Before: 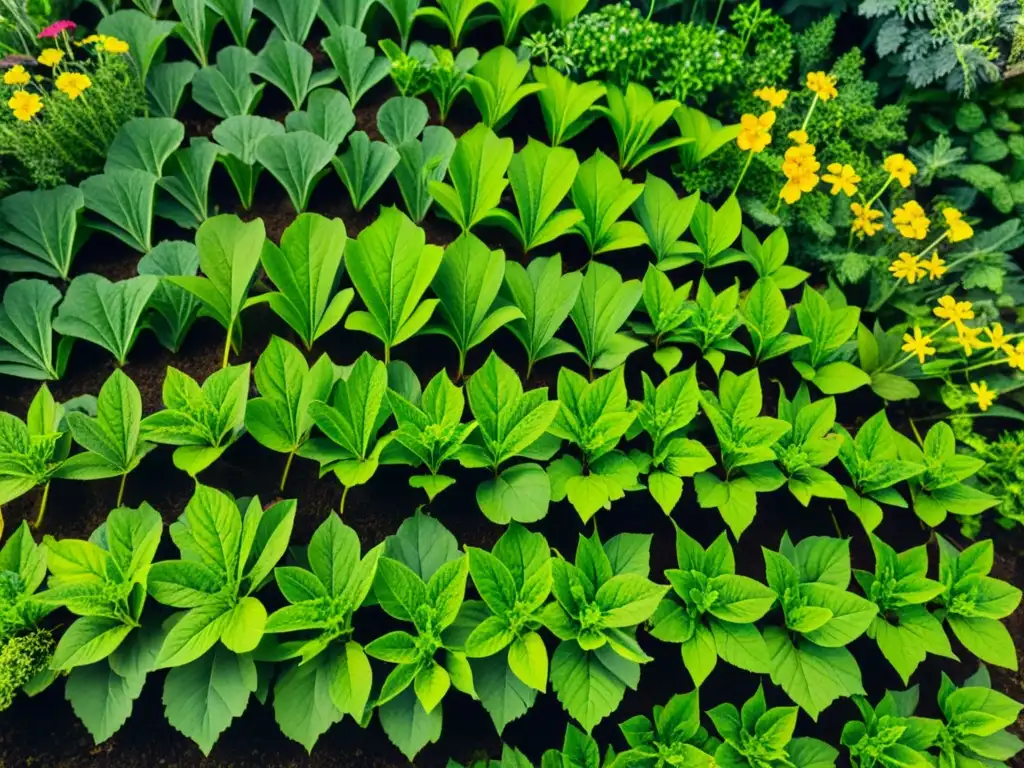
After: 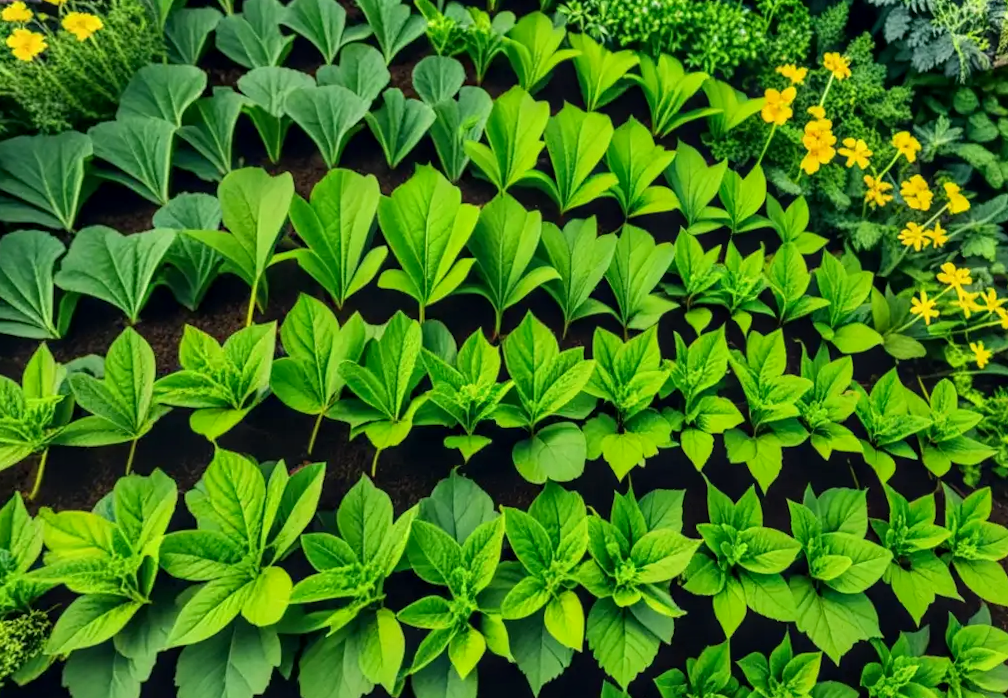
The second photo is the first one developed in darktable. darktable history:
local contrast: on, module defaults
rotate and perspective: rotation -0.013°, lens shift (vertical) -0.027, lens shift (horizontal) 0.178, crop left 0.016, crop right 0.989, crop top 0.082, crop bottom 0.918
